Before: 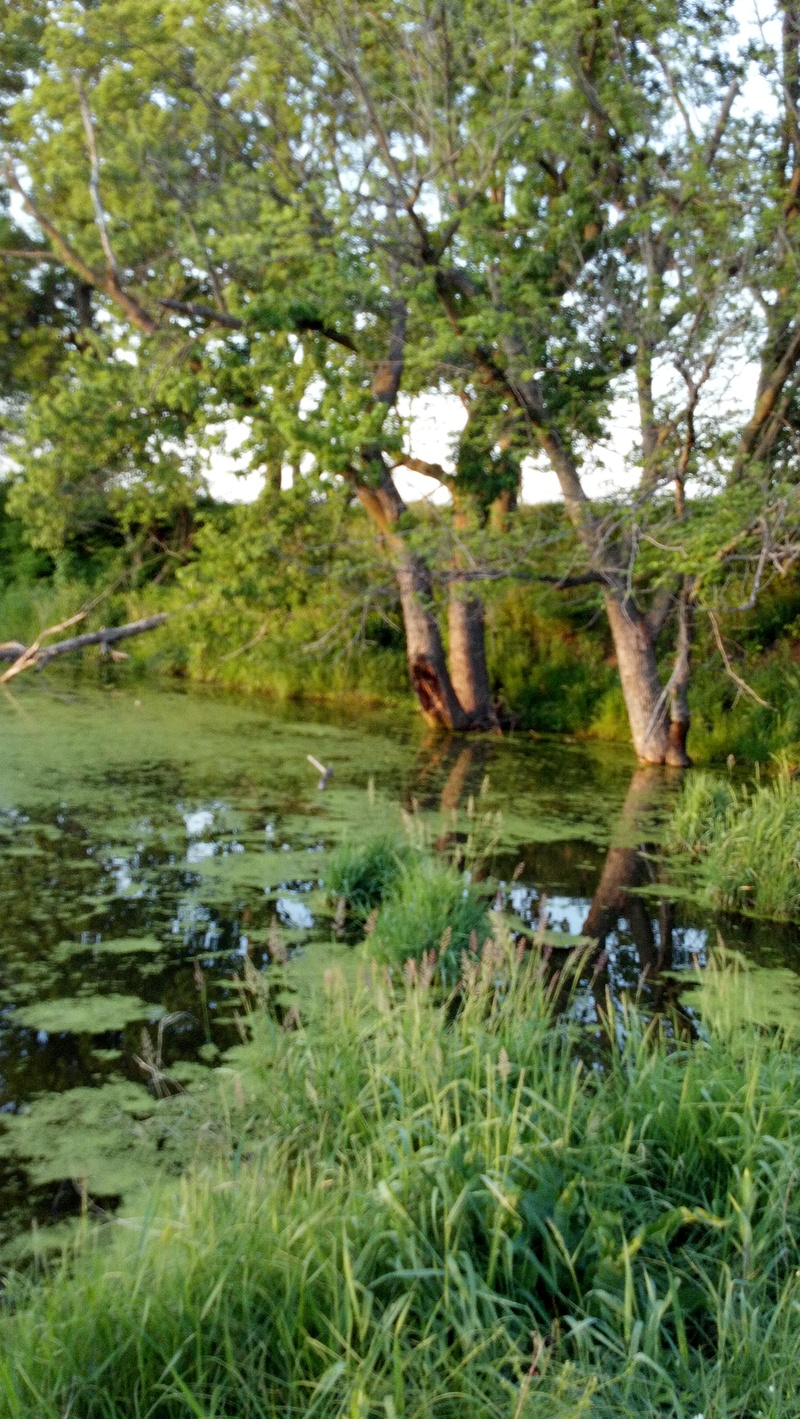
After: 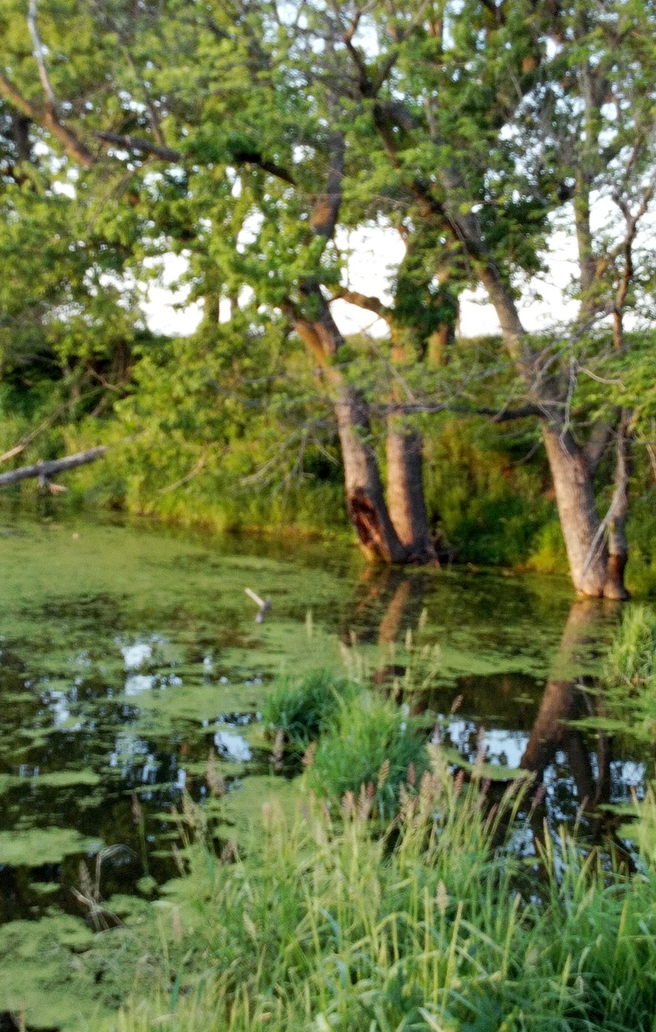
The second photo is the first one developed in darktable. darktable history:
crop: left 7.856%, top 11.836%, right 10.12%, bottom 15.387%
tone curve: curves: ch0 [(0, 0) (0.003, 0.003) (0.011, 0.011) (0.025, 0.024) (0.044, 0.043) (0.069, 0.068) (0.1, 0.097) (0.136, 0.132) (0.177, 0.173) (0.224, 0.219) (0.277, 0.27) (0.335, 0.327) (0.399, 0.389) (0.468, 0.457) (0.543, 0.549) (0.623, 0.628) (0.709, 0.713) (0.801, 0.803) (0.898, 0.899) (1, 1)], preserve colors none
